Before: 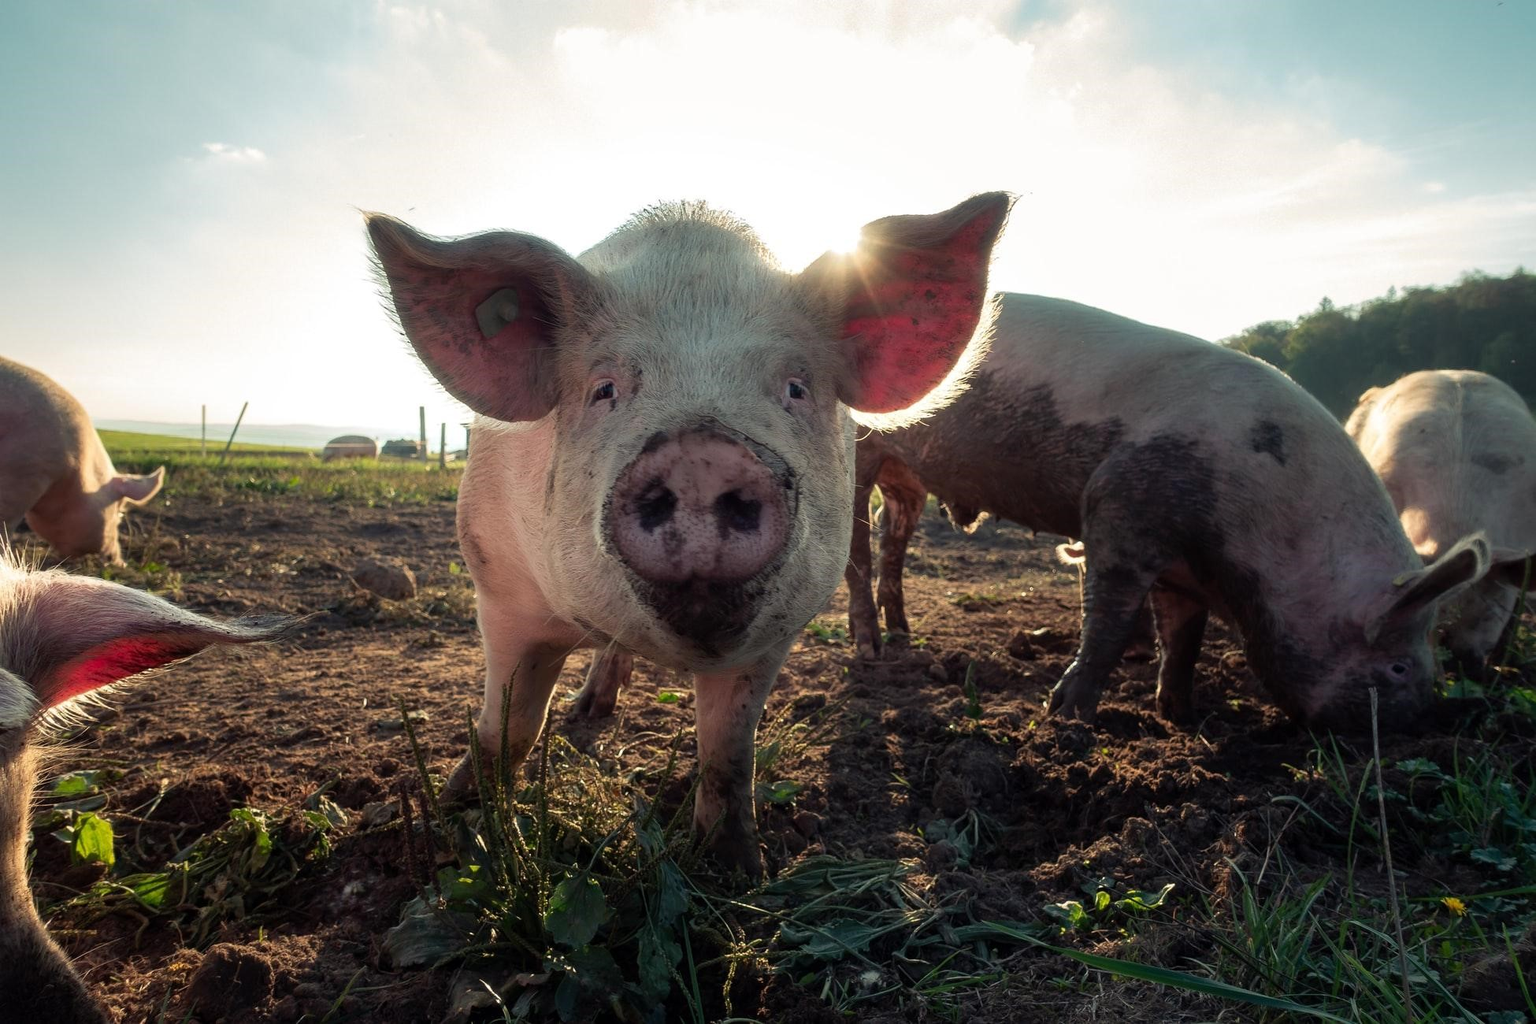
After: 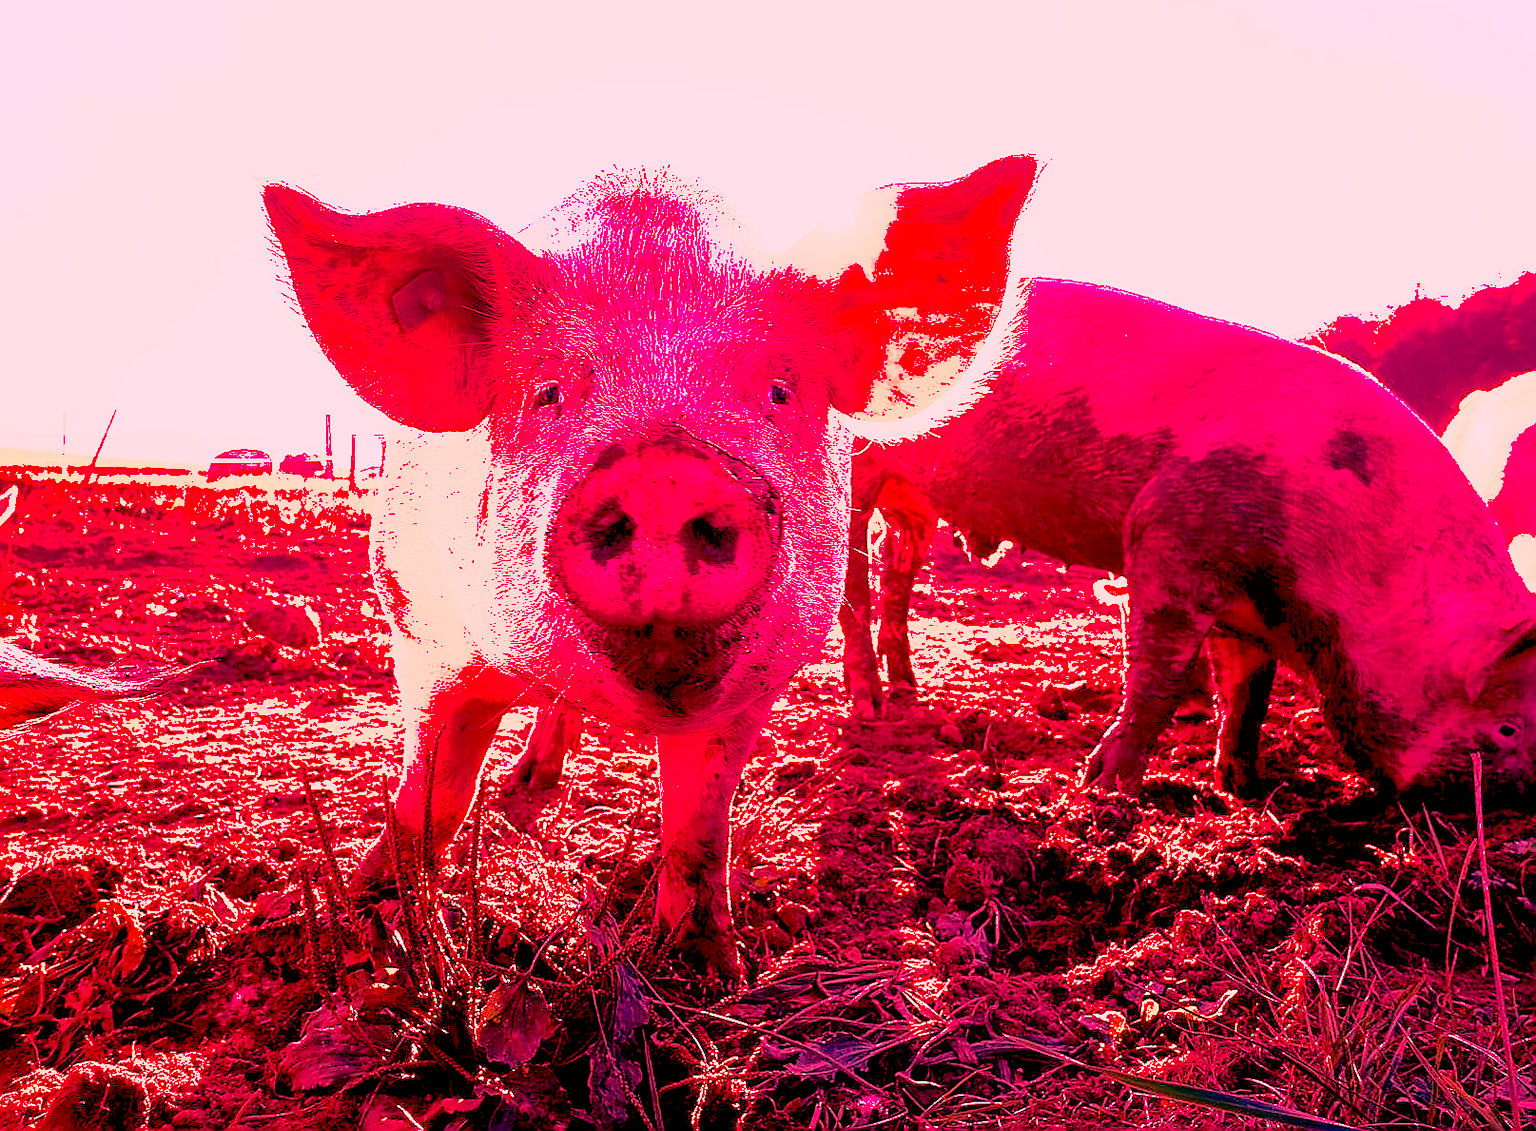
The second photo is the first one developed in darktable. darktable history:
shadows and highlights: shadows 60, highlights -60
contrast brightness saturation: contrast 0.07, brightness -0.14, saturation 0.11
sharpen: radius 1.4, amount 1.25, threshold 0.7
crop: left 9.807%, top 6.259%, right 7.334%, bottom 2.177%
exposure: black level correction 0.011, exposure -0.478 EV, compensate highlight preservation false
white balance: red 4.26, blue 1.802
